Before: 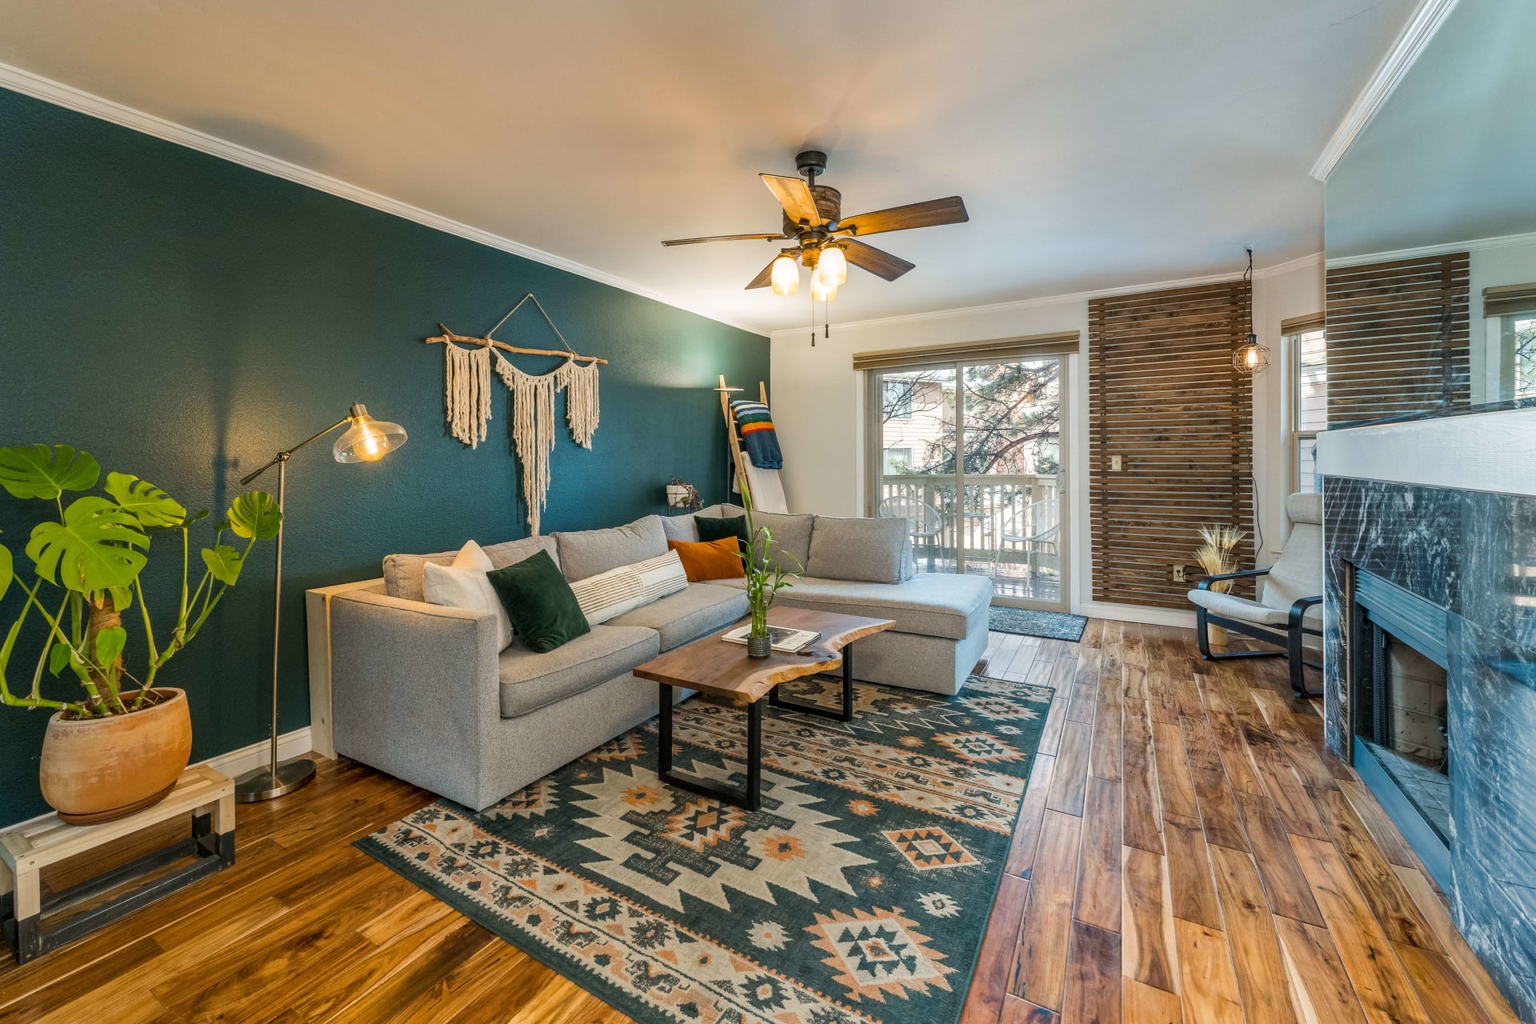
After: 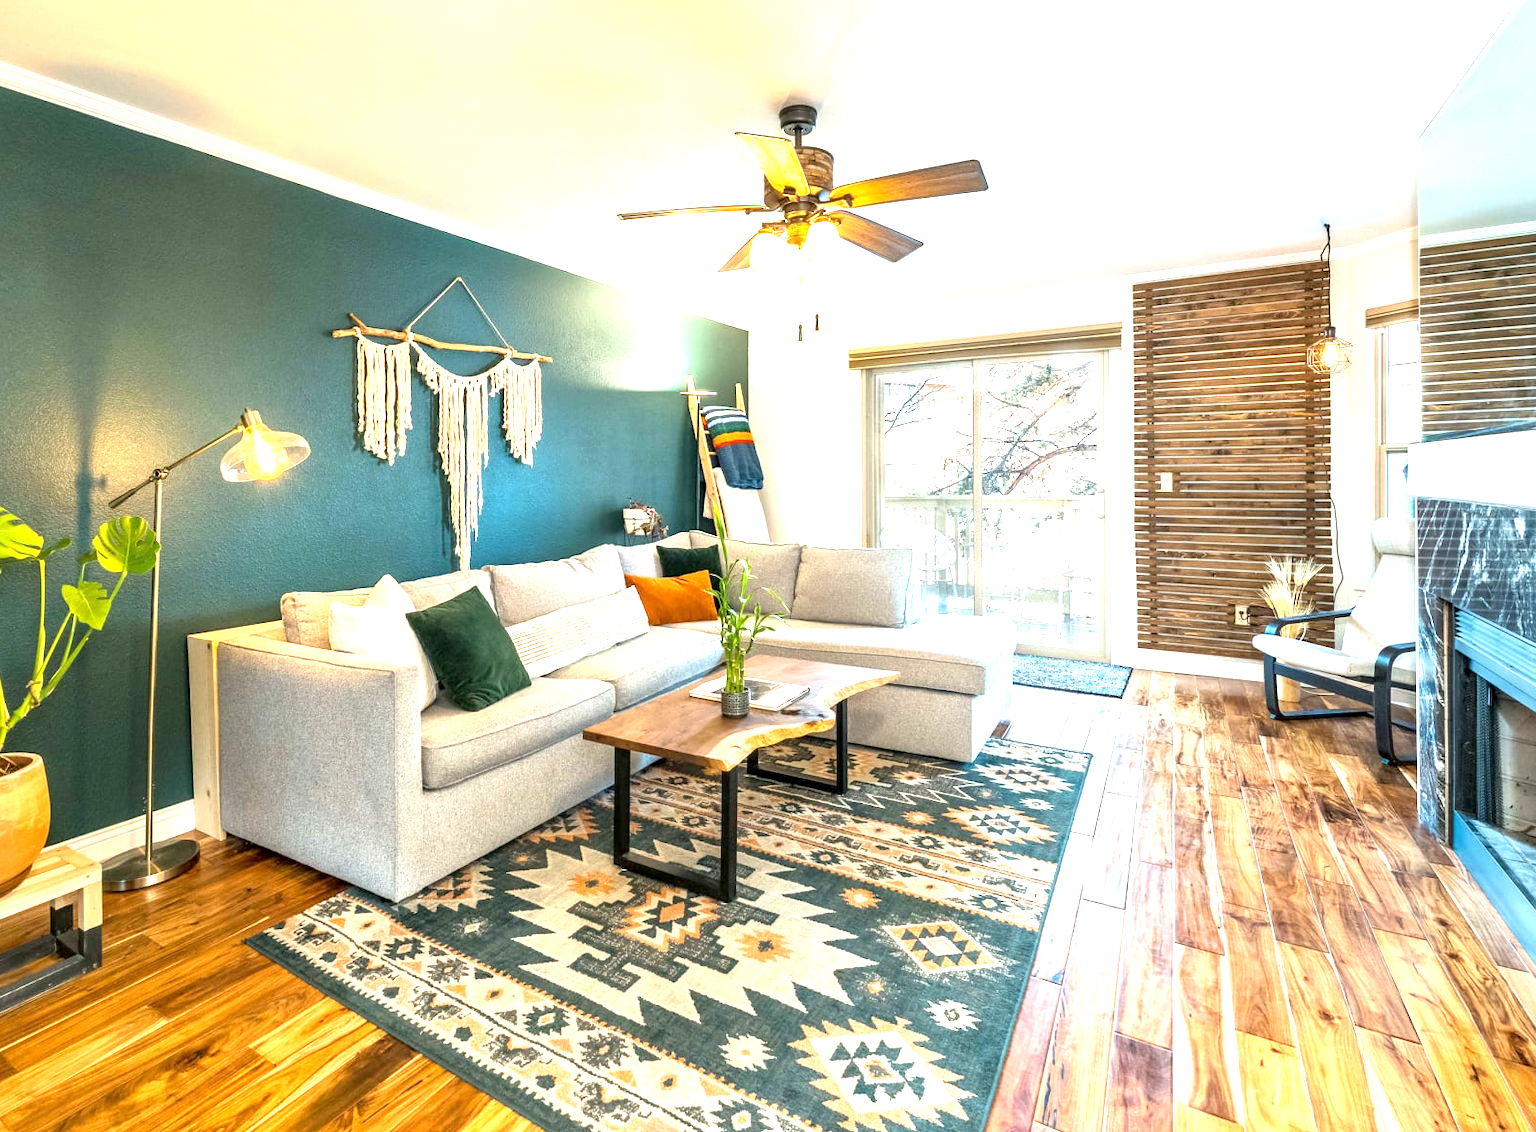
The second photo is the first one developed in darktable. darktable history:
exposure: black level correction 0.001, exposure 1.735 EV, compensate highlight preservation false
crop: left 9.807%, top 6.259%, right 7.334%, bottom 2.177%
white balance: red 1, blue 1
